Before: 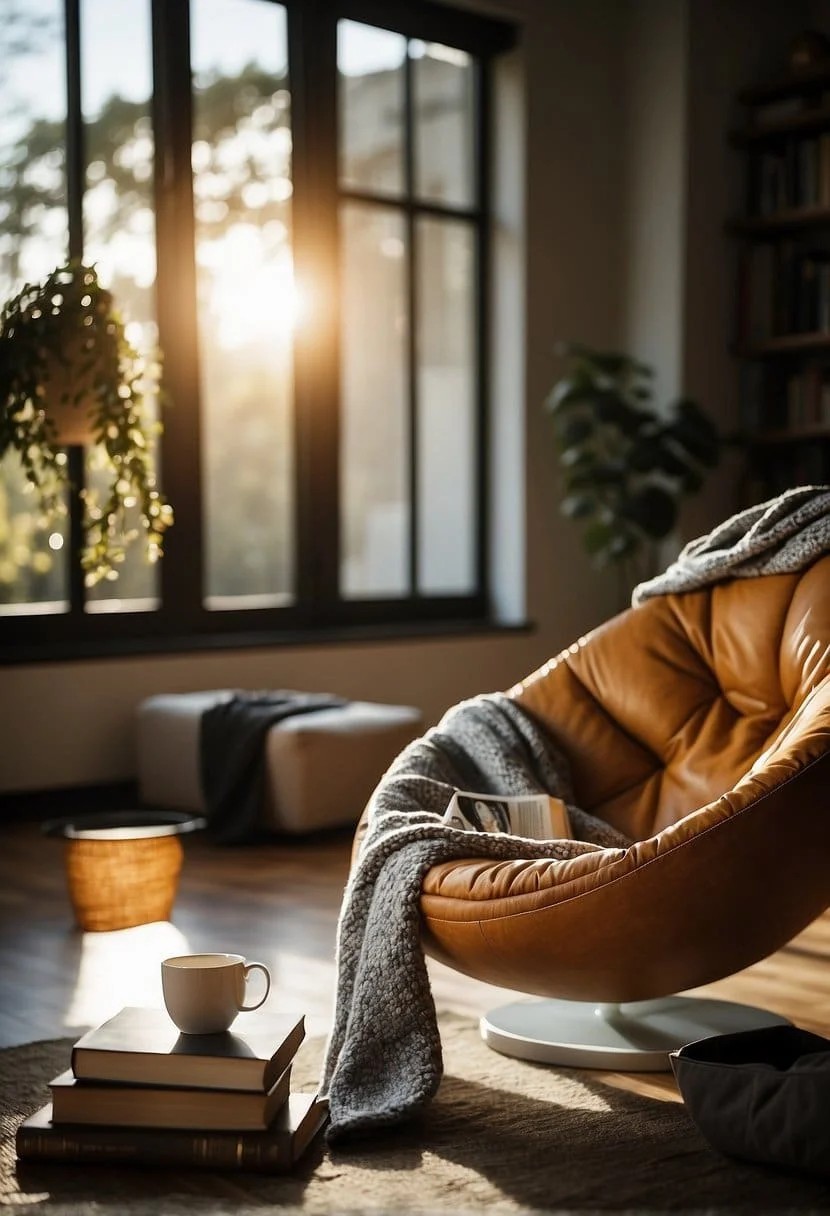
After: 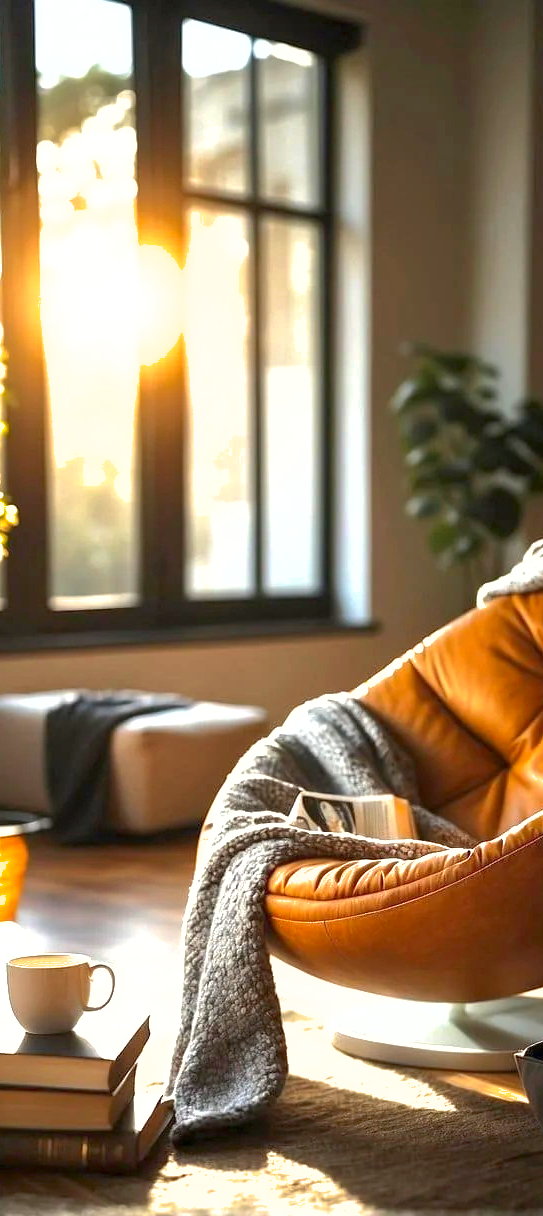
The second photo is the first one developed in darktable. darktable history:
contrast brightness saturation: contrast 0.083, saturation 0.197
crop and rotate: left 18.757%, right 15.782%
shadows and highlights: shadows color adjustment 97.98%, highlights color adjustment 58.86%
exposure: exposure 1.237 EV, compensate exposure bias true, compensate highlight preservation false
